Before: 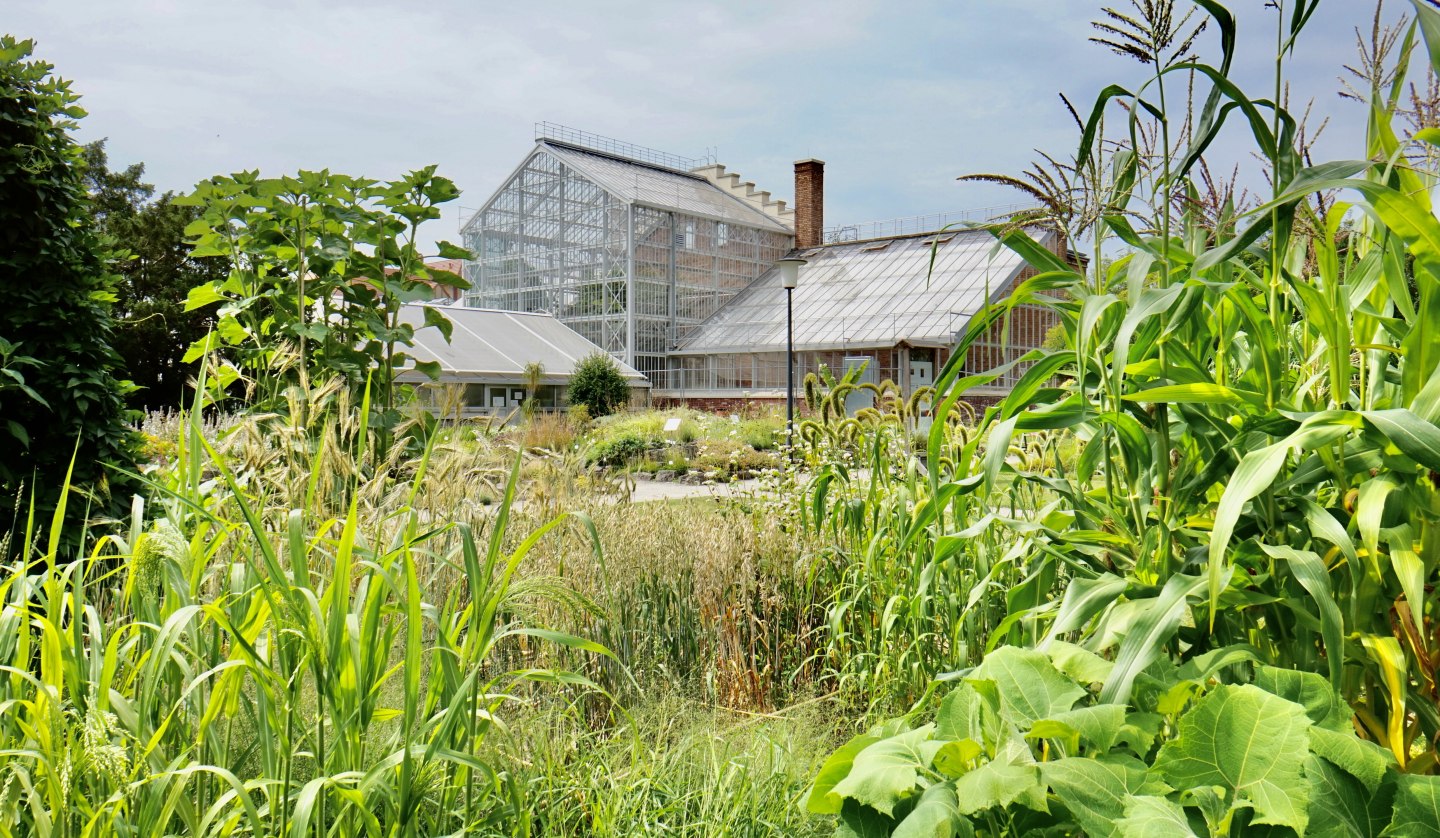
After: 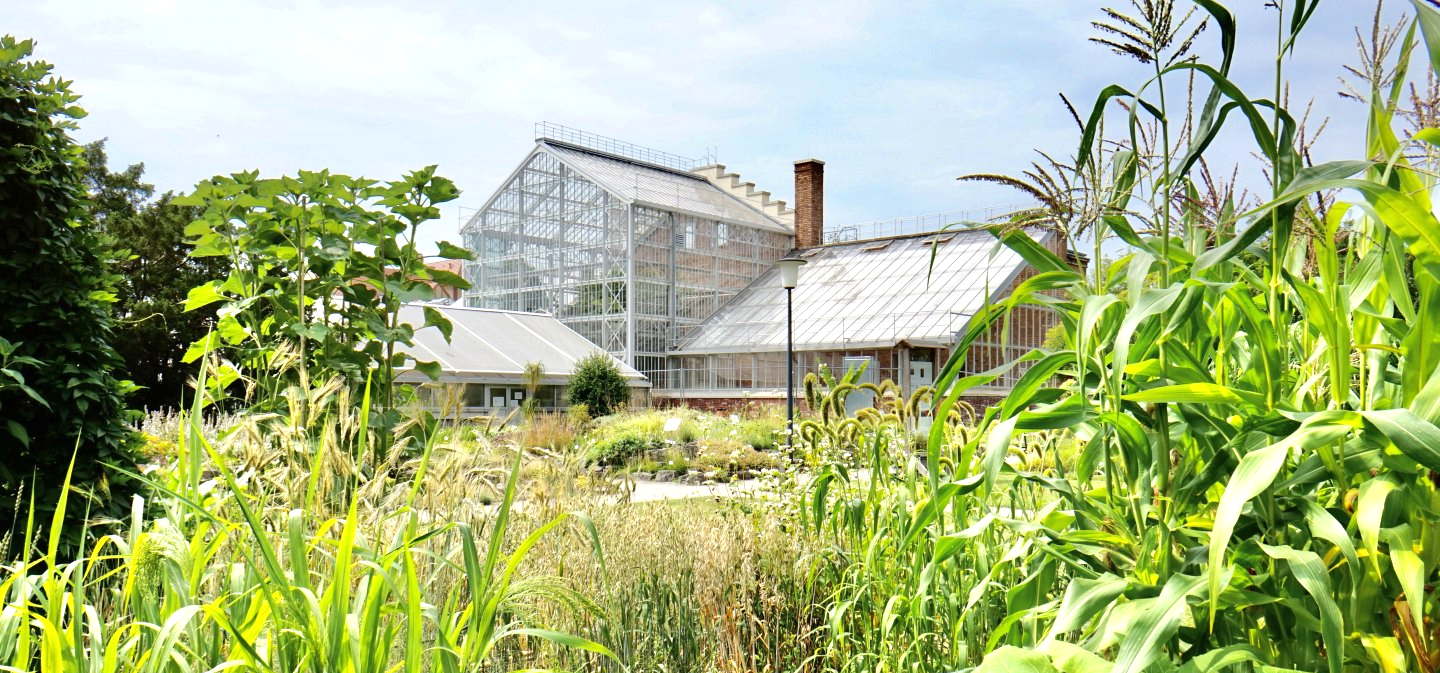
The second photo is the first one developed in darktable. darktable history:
exposure: black level correction 0, exposure 0.5 EV, compensate highlight preservation false
crop: bottom 19.644%
